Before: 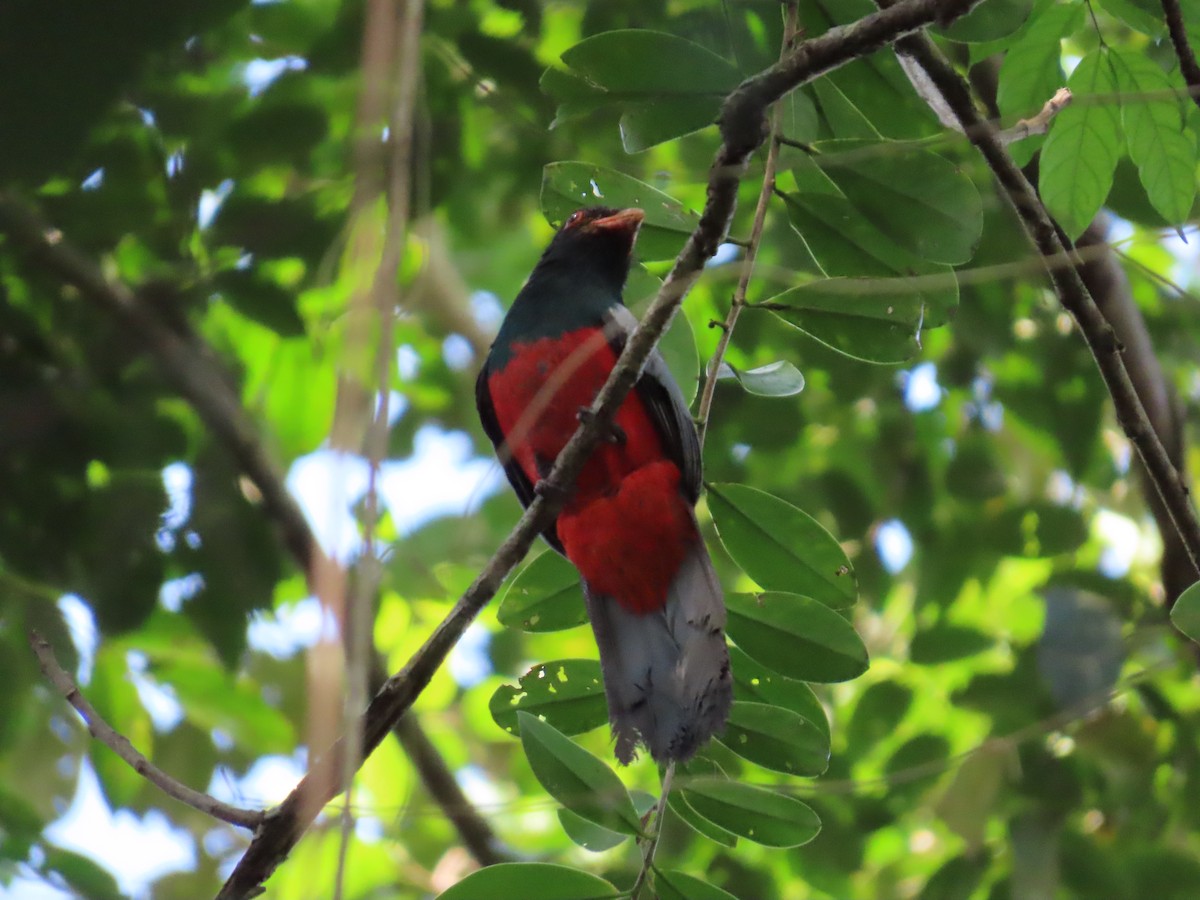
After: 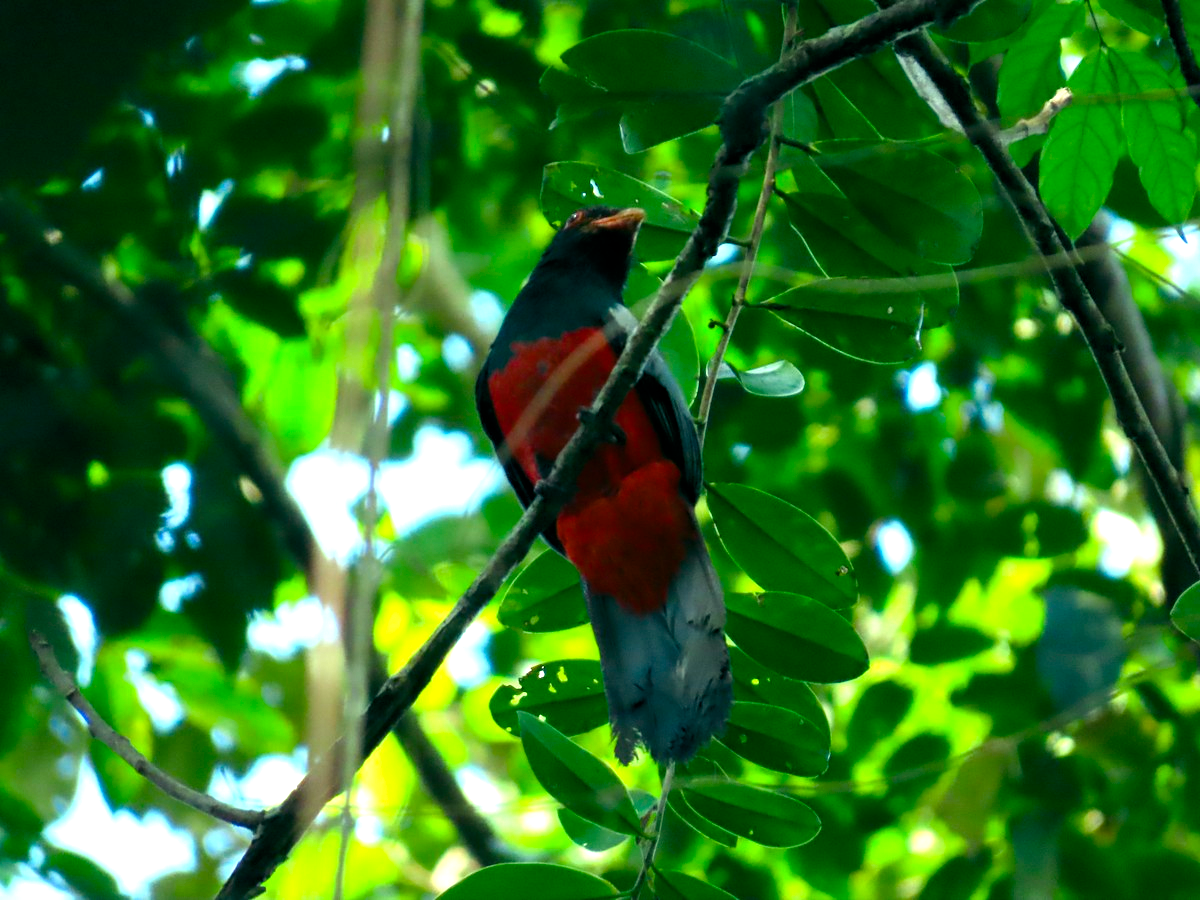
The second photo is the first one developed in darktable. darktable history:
tone equalizer: on, module defaults
color balance rgb: shadows lift › luminance -7.7%, shadows lift › chroma 2.13%, shadows lift › hue 165.27°, power › luminance -7.77%, power › chroma 1.1%, power › hue 215.88°, highlights gain › luminance 15.15%, highlights gain › chroma 7%, highlights gain › hue 125.57°, global offset › luminance -0.33%, global offset › chroma 0.11%, global offset › hue 165.27°, perceptual saturation grading › global saturation 24.42%, perceptual saturation grading › highlights -24.42%, perceptual saturation grading › mid-tones 24.42%, perceptual saturation grading › shadows 40%, perceptual brilliance grading › global brilliance -5%, perceptual brilliance grading › highlights 24.42%, perceptual brilliance grading › mid-tones 7%, perceptual brilliance grading › shadows -5%
